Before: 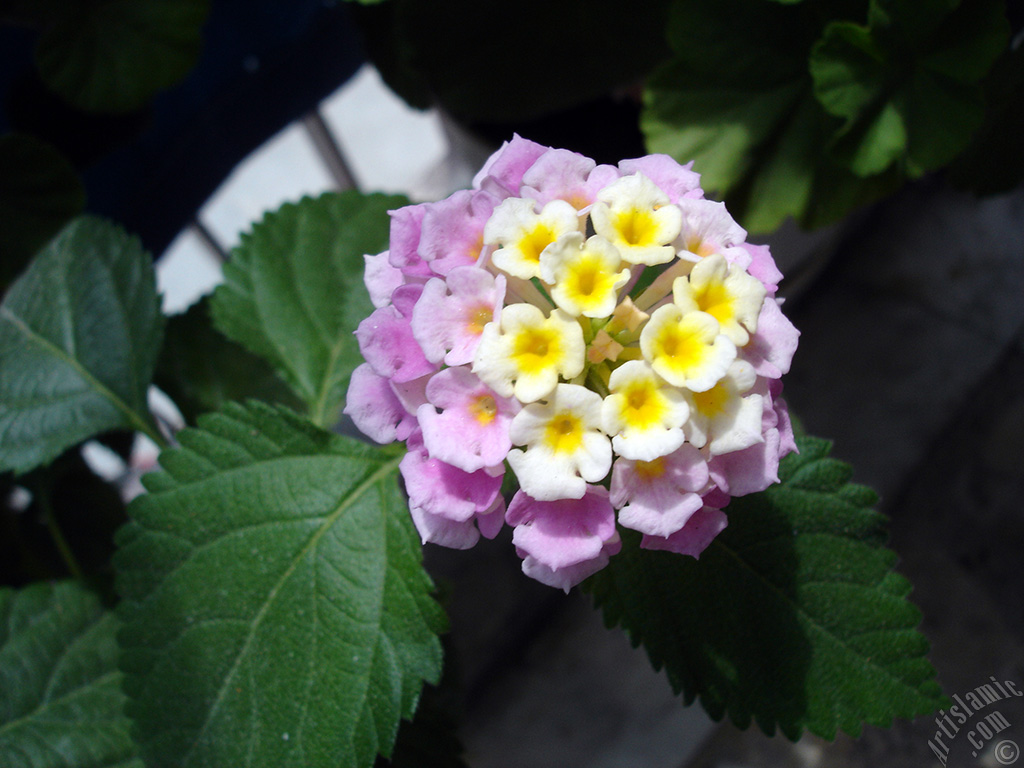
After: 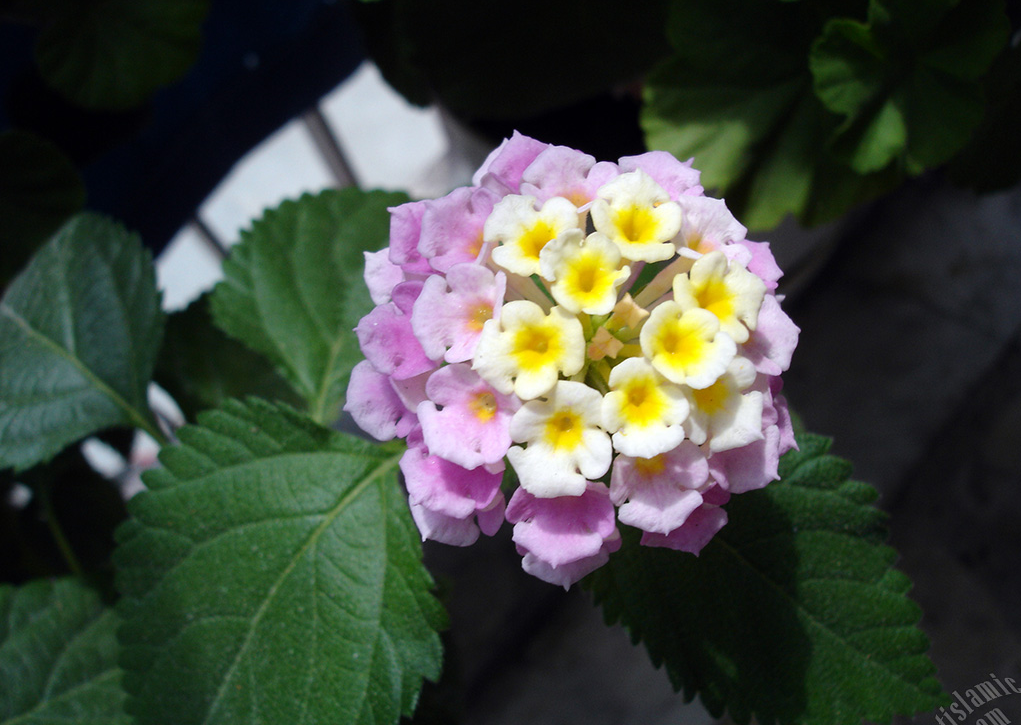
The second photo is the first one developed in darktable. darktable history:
crop: top 0.448%, right 0.264%, bottom 5.045%
